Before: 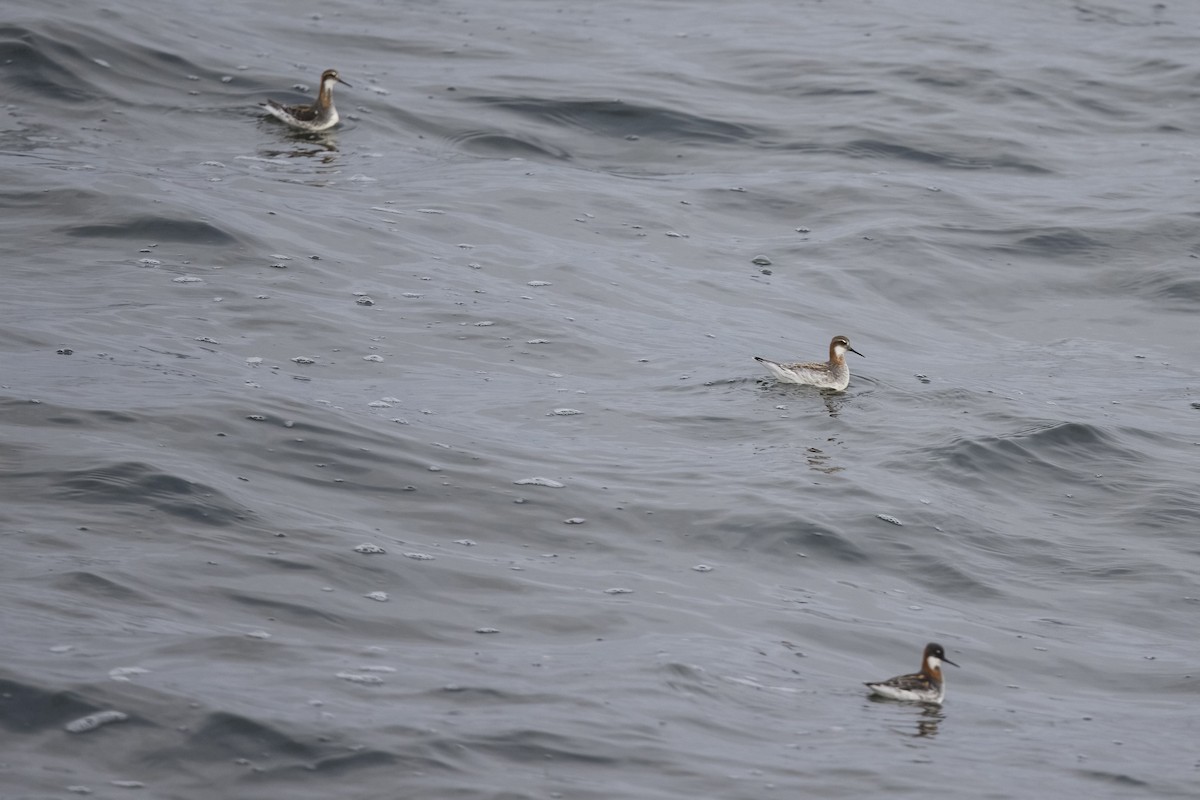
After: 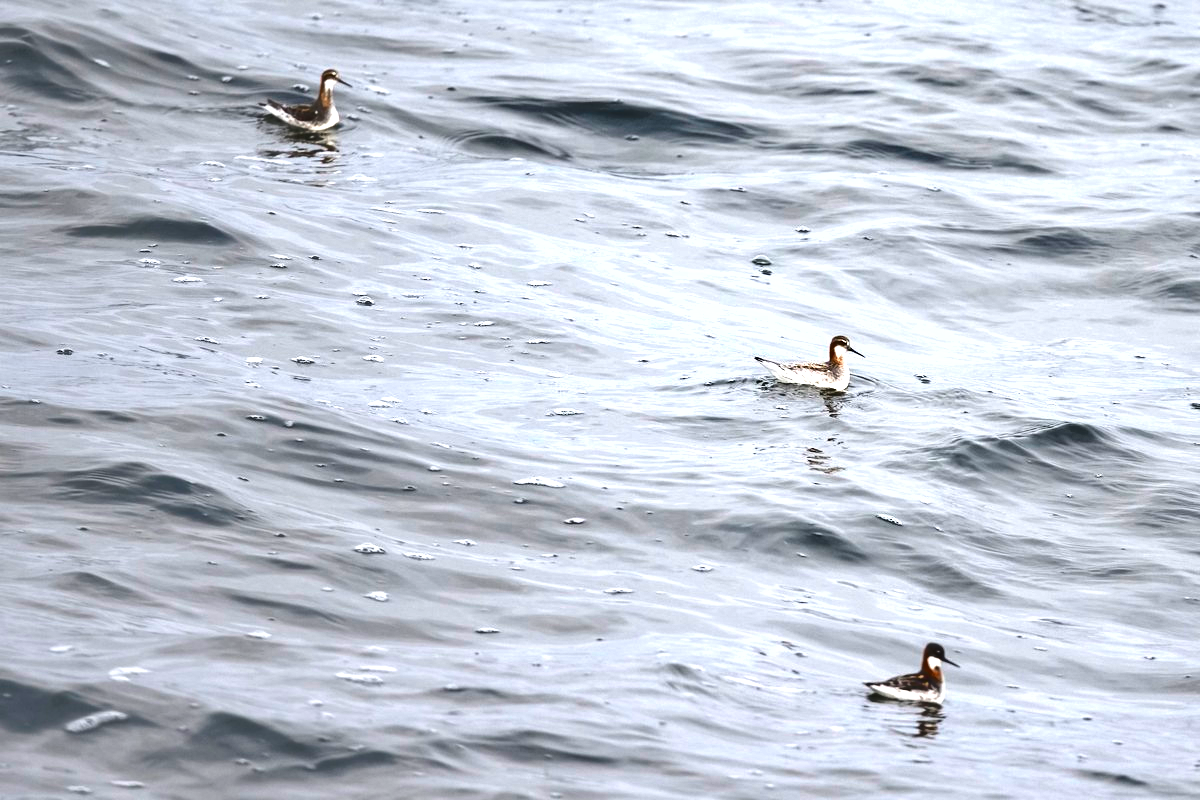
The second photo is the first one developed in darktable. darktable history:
exposure: exposure 1.479 EV, compensate exposure bias true, compensate highlight preservation false
shadows and highlights: soften with gaussian
